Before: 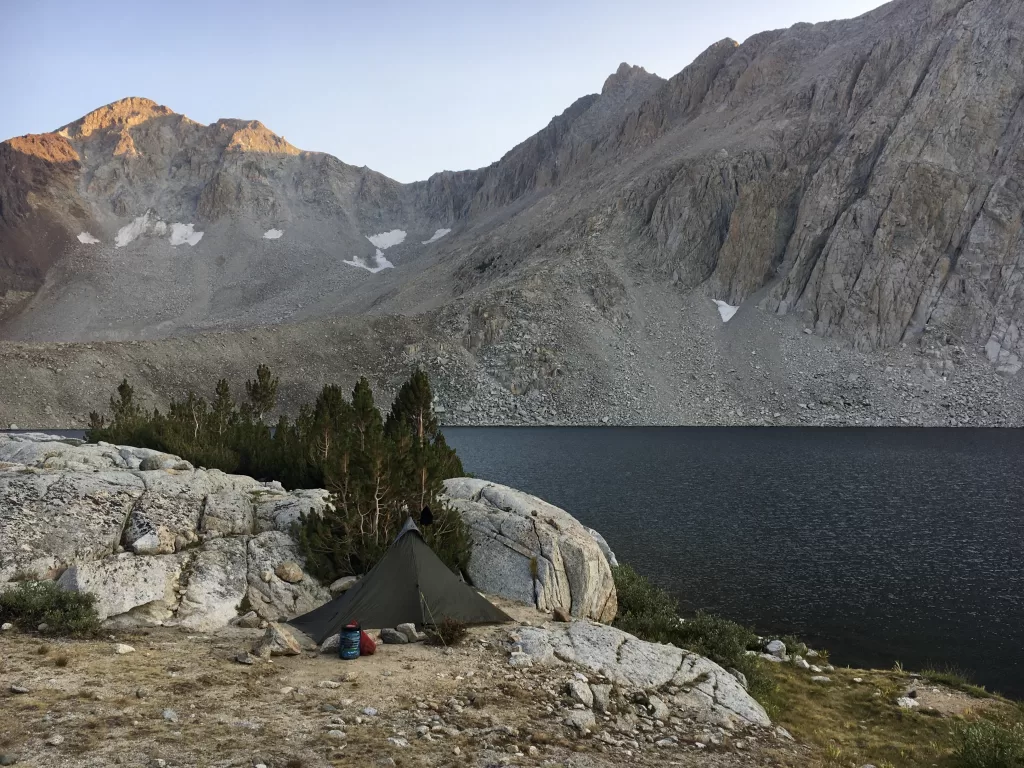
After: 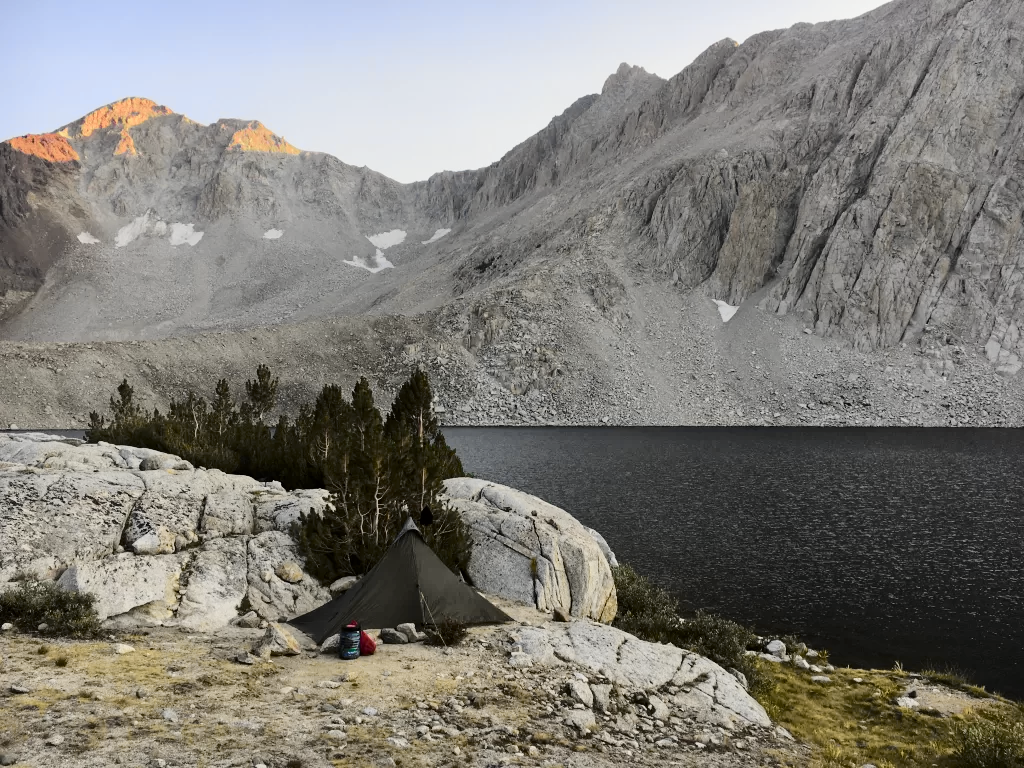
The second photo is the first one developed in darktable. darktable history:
tone curve: curves: ch0 [(0.014, 0) (0.13, 0.09) (0.227, 0.211) (0.33, 0.395) (0.494, 0.615) (0.662, 0.76) (0.795, 0.846) (1, 0.969)]; ch1 [(0, 0) (0.366, 0.367) (0.447, 0.416) (0.473, 0.484) (0.504, 0.502) (0.525, 0.518) (0.564, 0.601) (0.634, 0.66) (0.746, 0.804) (1, 1)]; ch2 [(0, 0) (0.333, 0.346) (0.375, 0.375) (0.424, 0.43) (0.476, 0.498) (0.496, 0.505) (0.517, 0.522) (0.548, 0.548) (0.579, 0.618) (0.651, 0.674) (0.688, 0.728) (1, 1)], color space Lab, independent channels, preserve colors none
